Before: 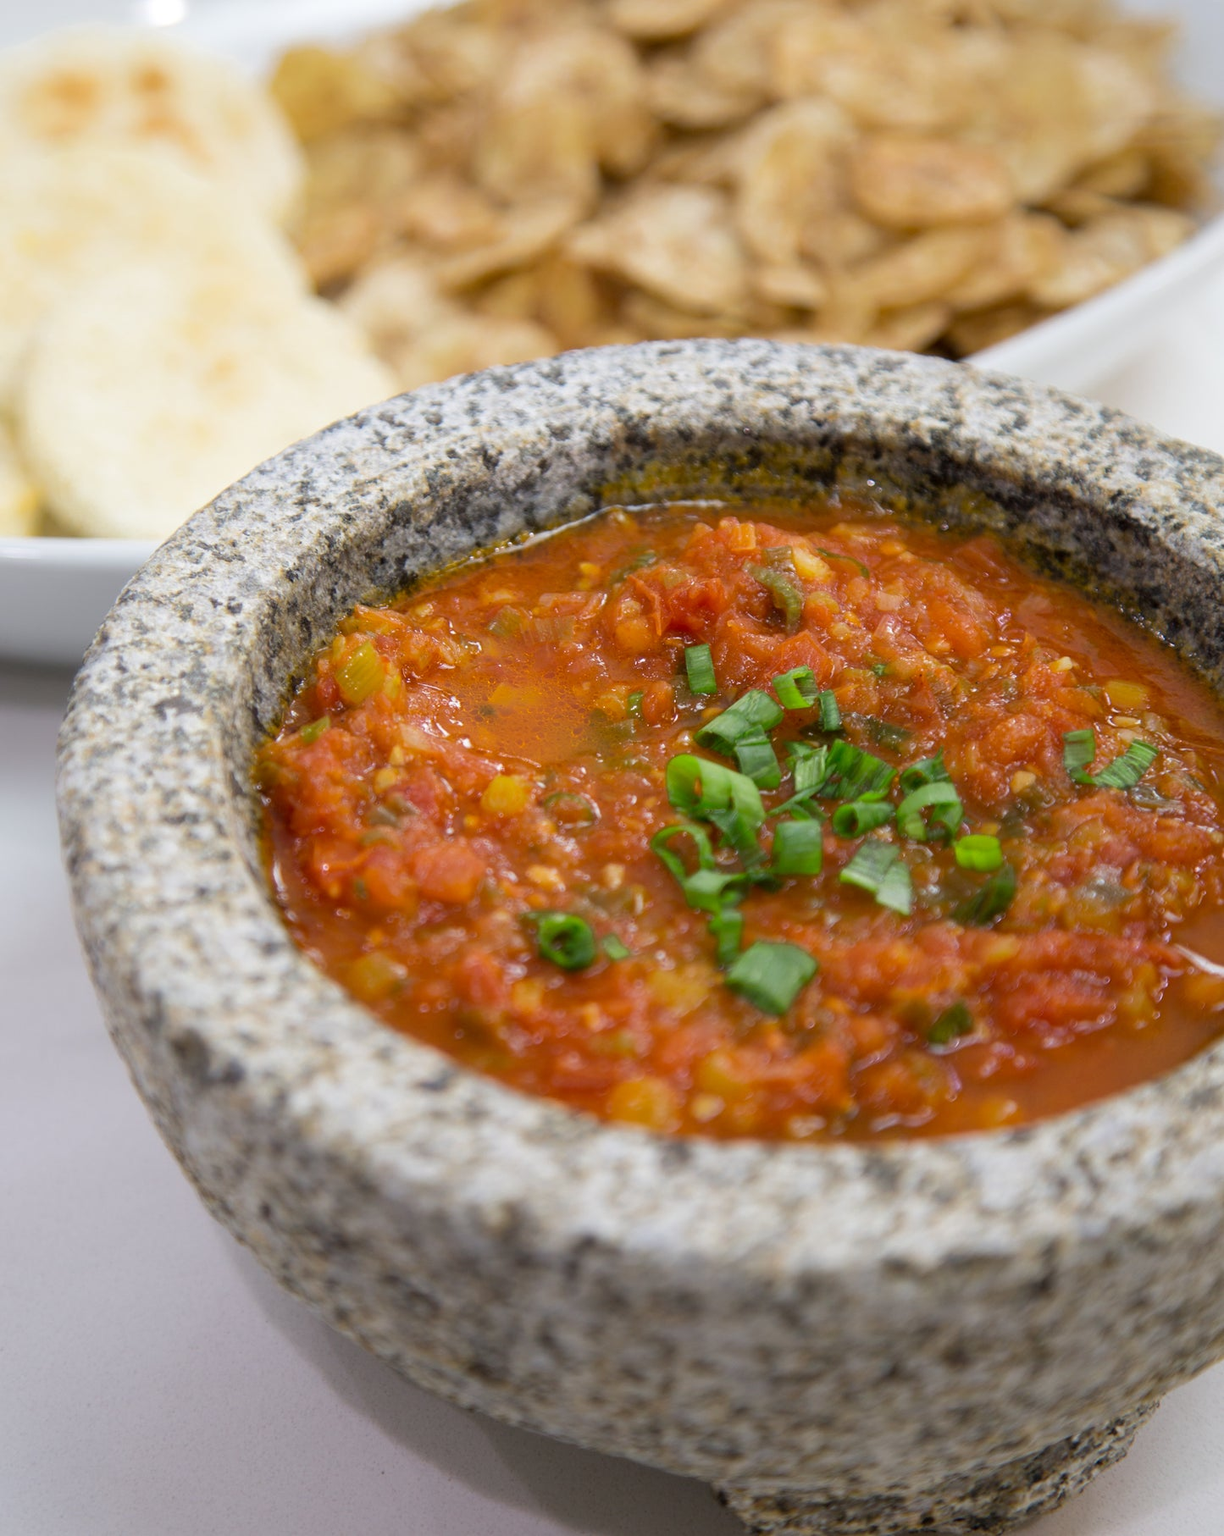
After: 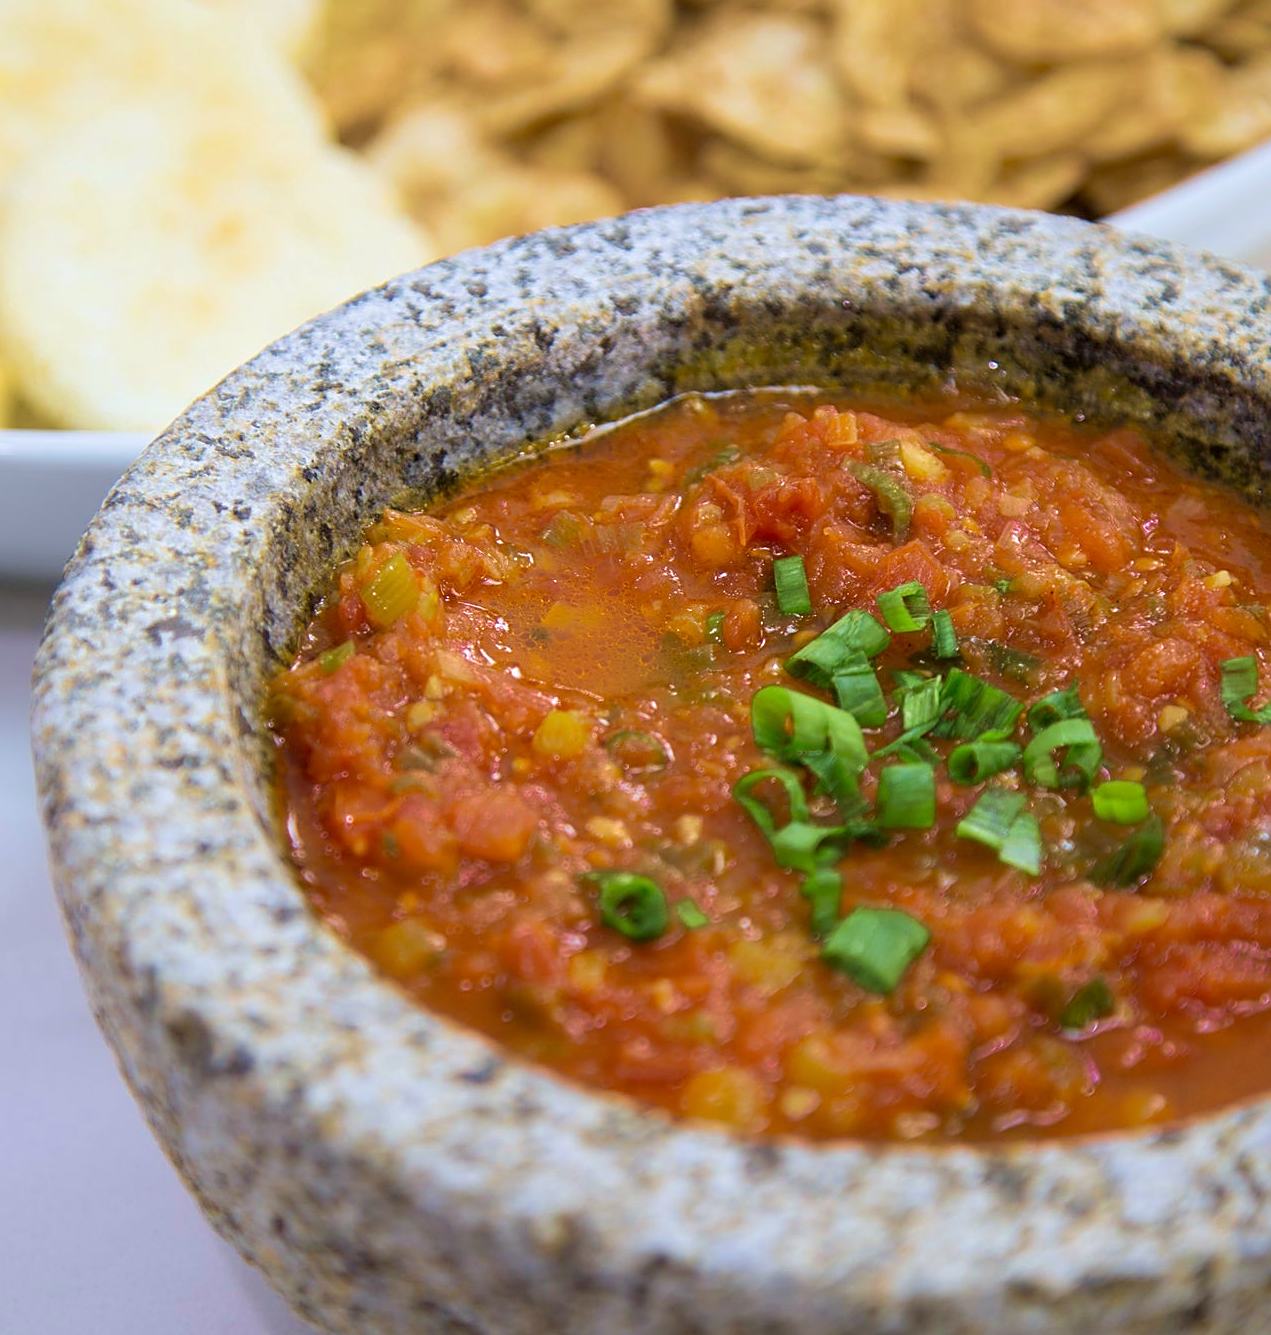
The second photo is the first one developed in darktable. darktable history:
crop and rotate: left 2.425%, top 11.305%, right 9.6%, bottom 15.08%
white balance: red 0.976, blue 1.04
sharpen: on, module defaults
velvia: strength 75%
